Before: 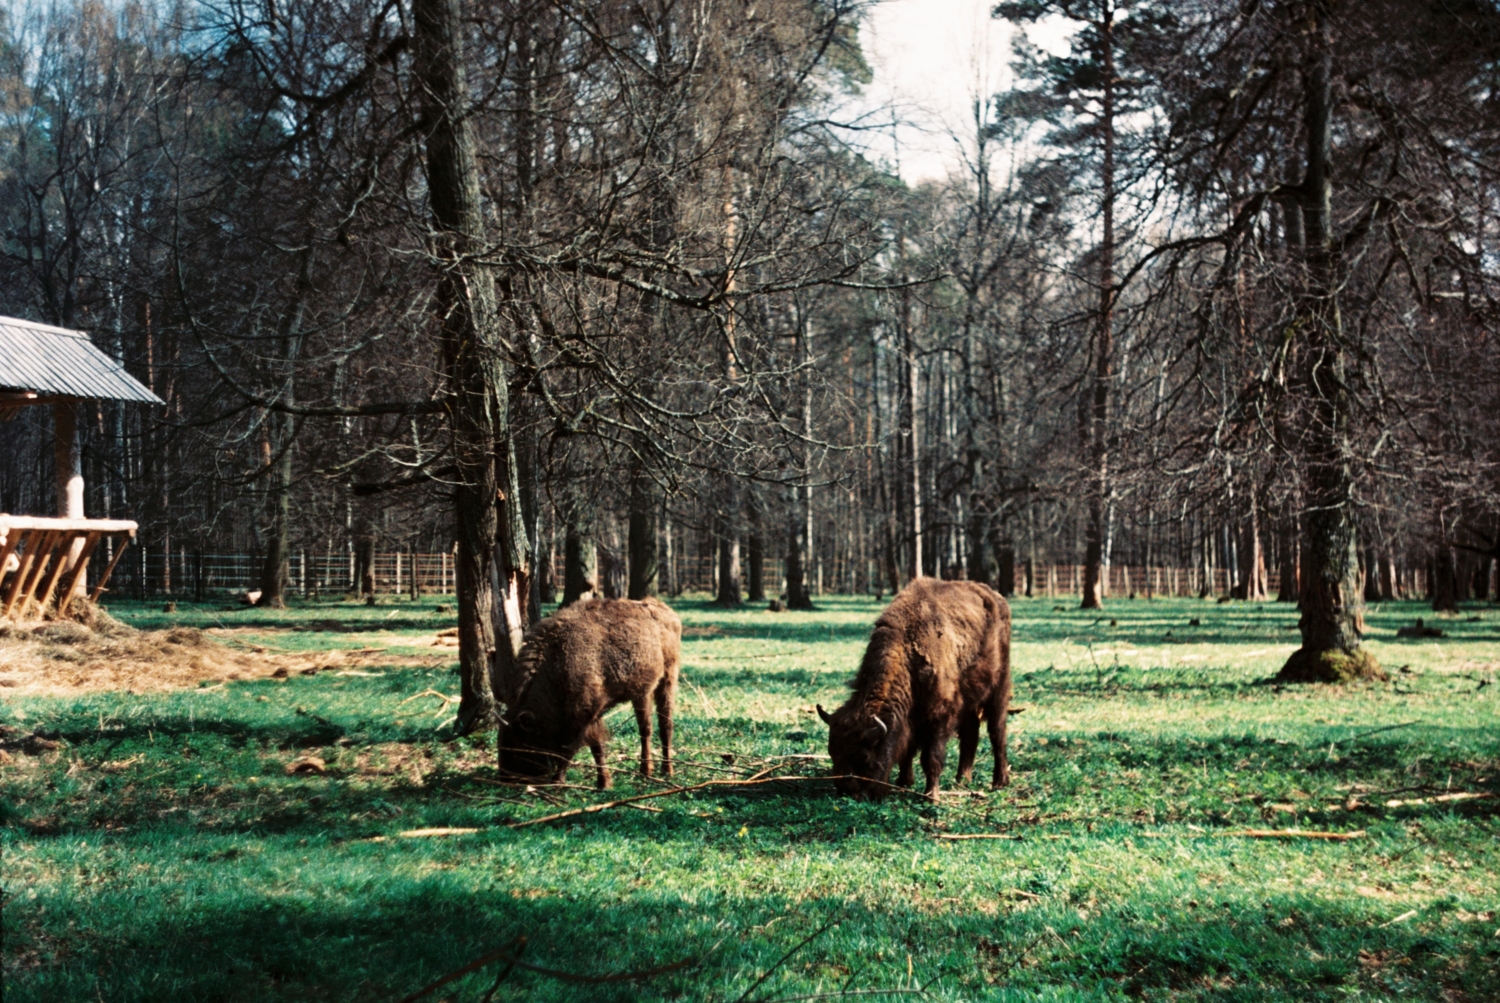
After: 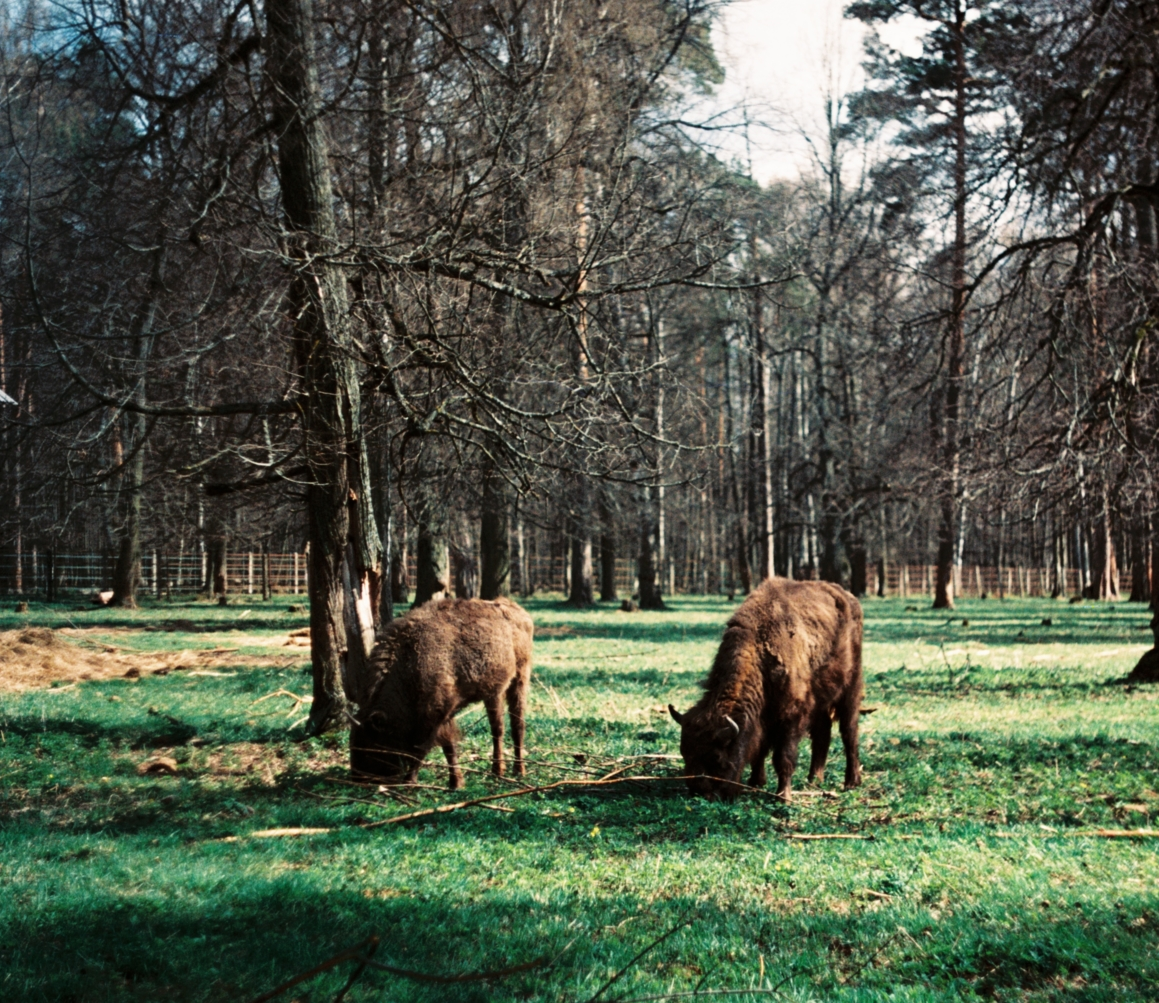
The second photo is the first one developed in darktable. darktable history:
crop: left 9.876%, right 12.843%
